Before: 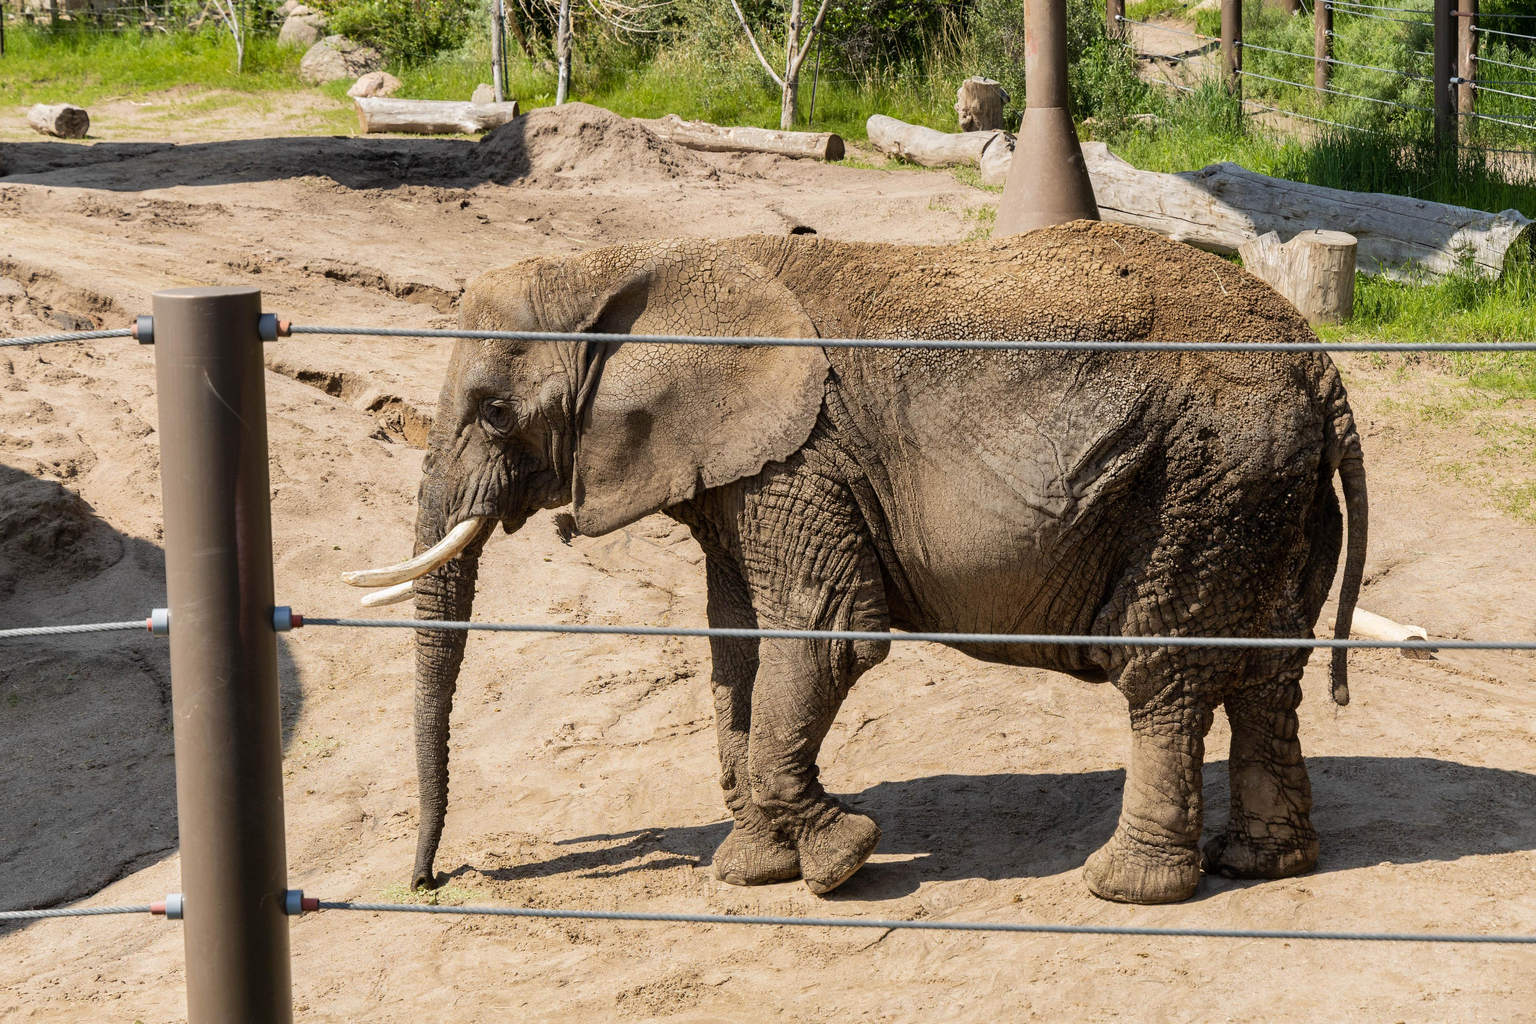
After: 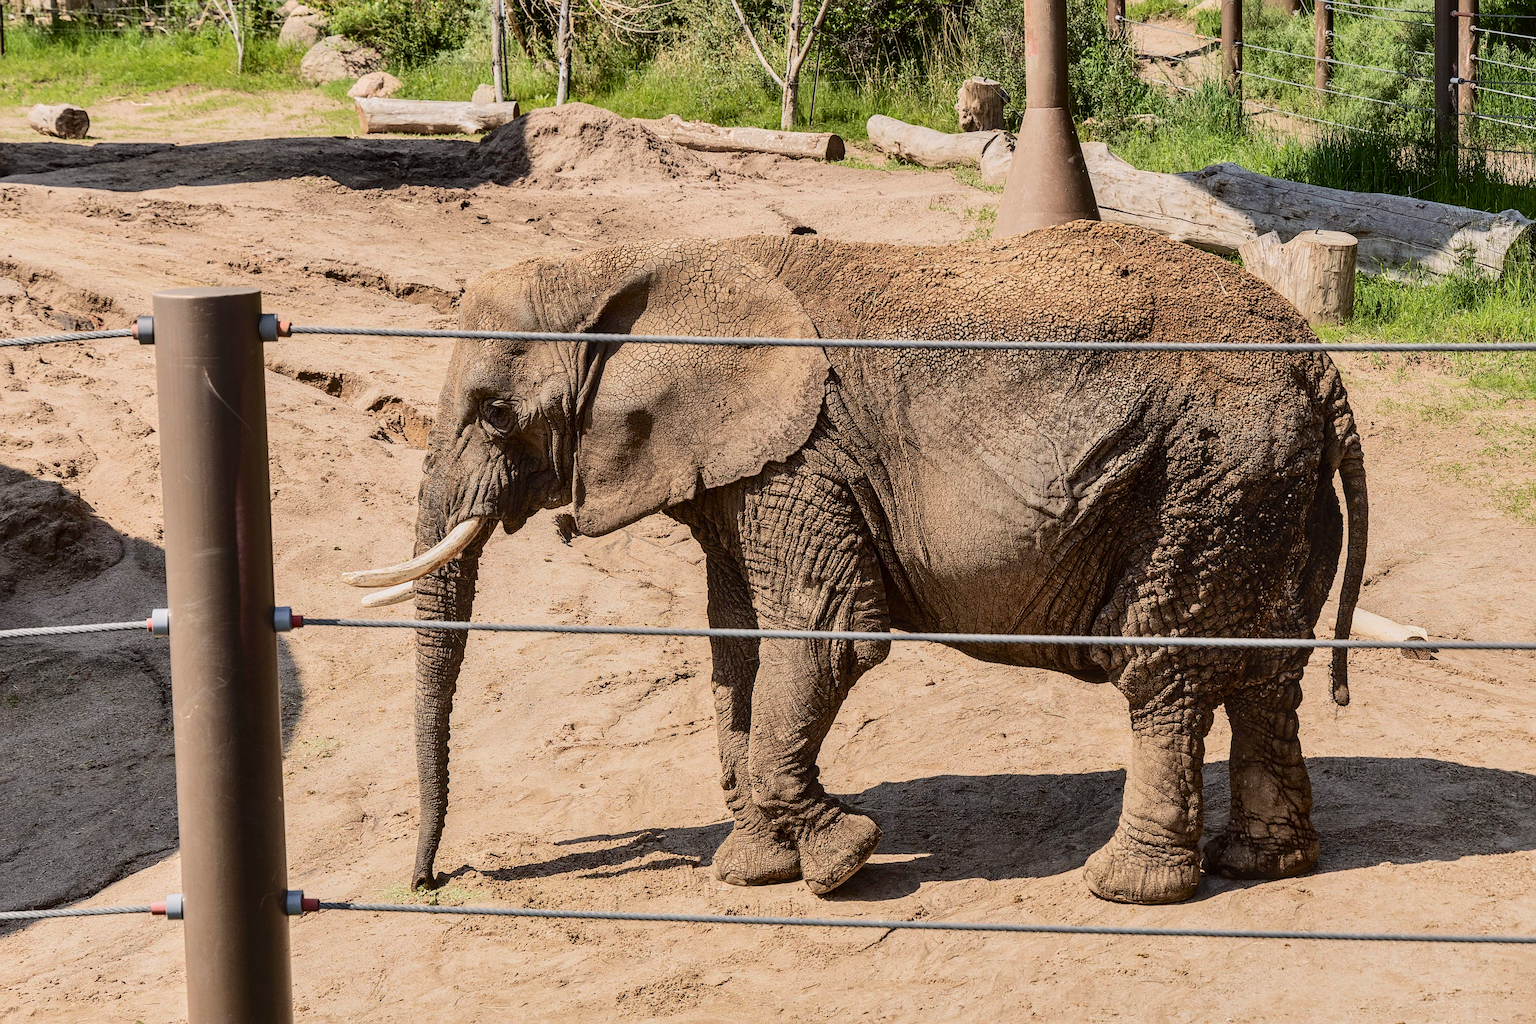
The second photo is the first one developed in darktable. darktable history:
sharpen: on, module defaults
local contrast: on, module defaults
tone curve: curves: ch0 [(0, 0.019) (0.204, 0.162) (0.491, 0.519) (0.748, 0.765) (1, 0.919)]; ch1 [(0, 0) (0.179, 0.173) (0.322, 0.32) (0.442, 0.447) (0.496, 0.504) (0.566, 0.585) (0.761, 0.803) (1, 1)]; ch2 [(0, 0) (0.434, 0.447) (0.483, 0.487) (0.555, 0.563) (0.697, 0.68) (1, 1)], color space Lab, independent channels, preserve colors none
exposure: compensate highlight preservation false
shadows and highlights: shadows 37.27, highlights -28.18, soften with gaussian
